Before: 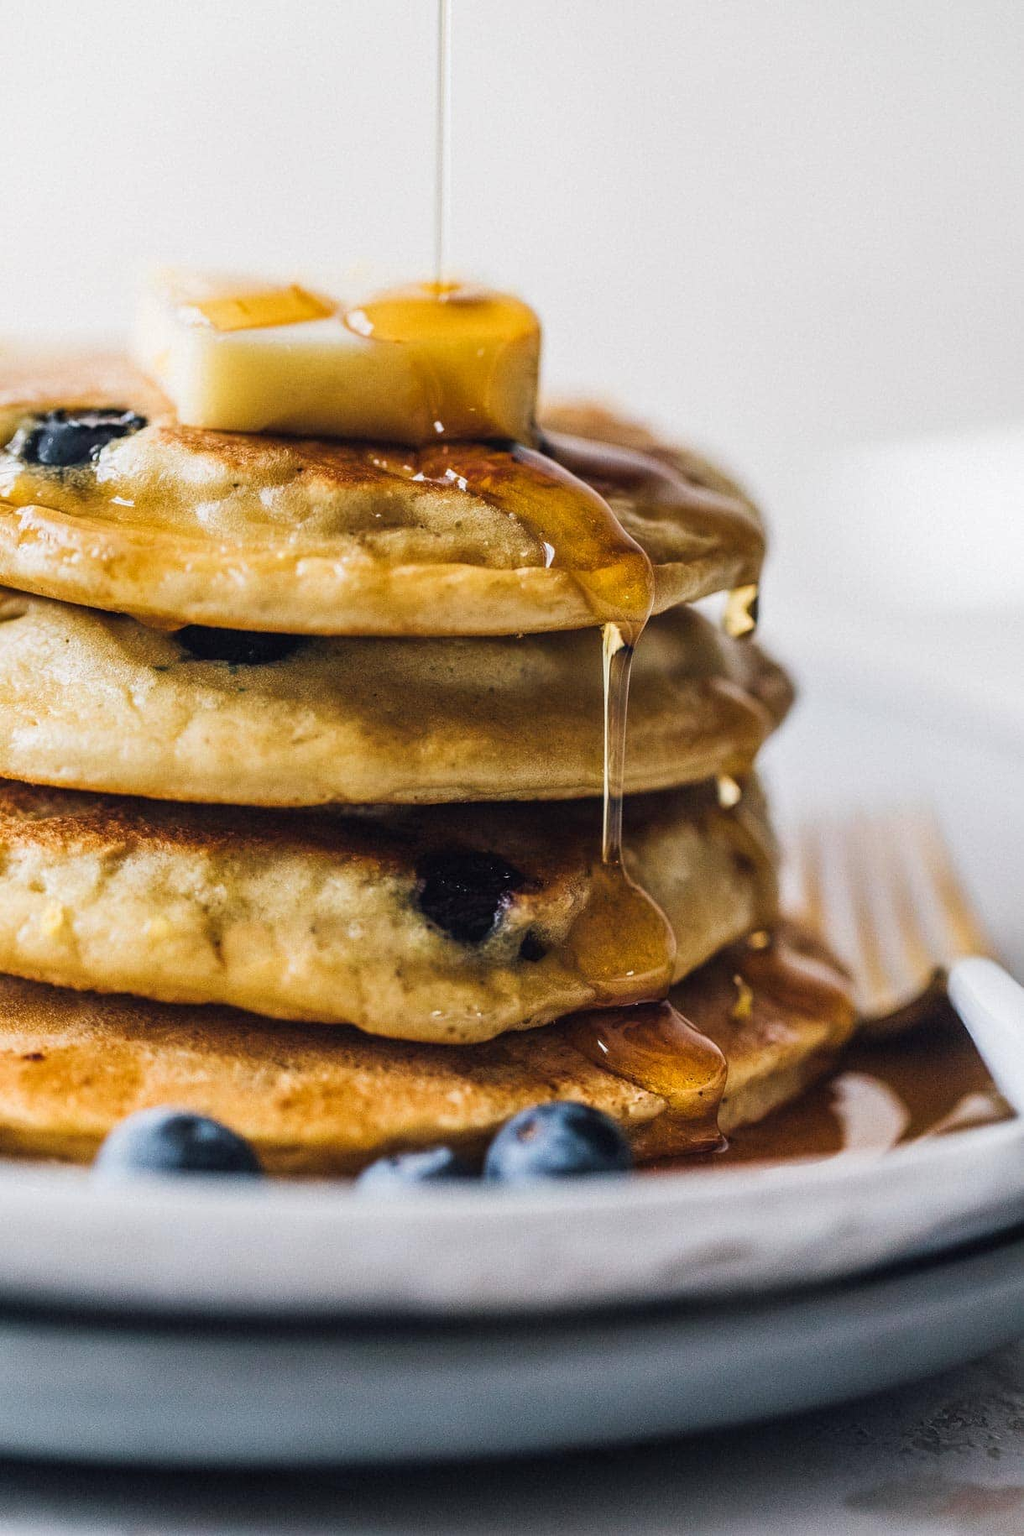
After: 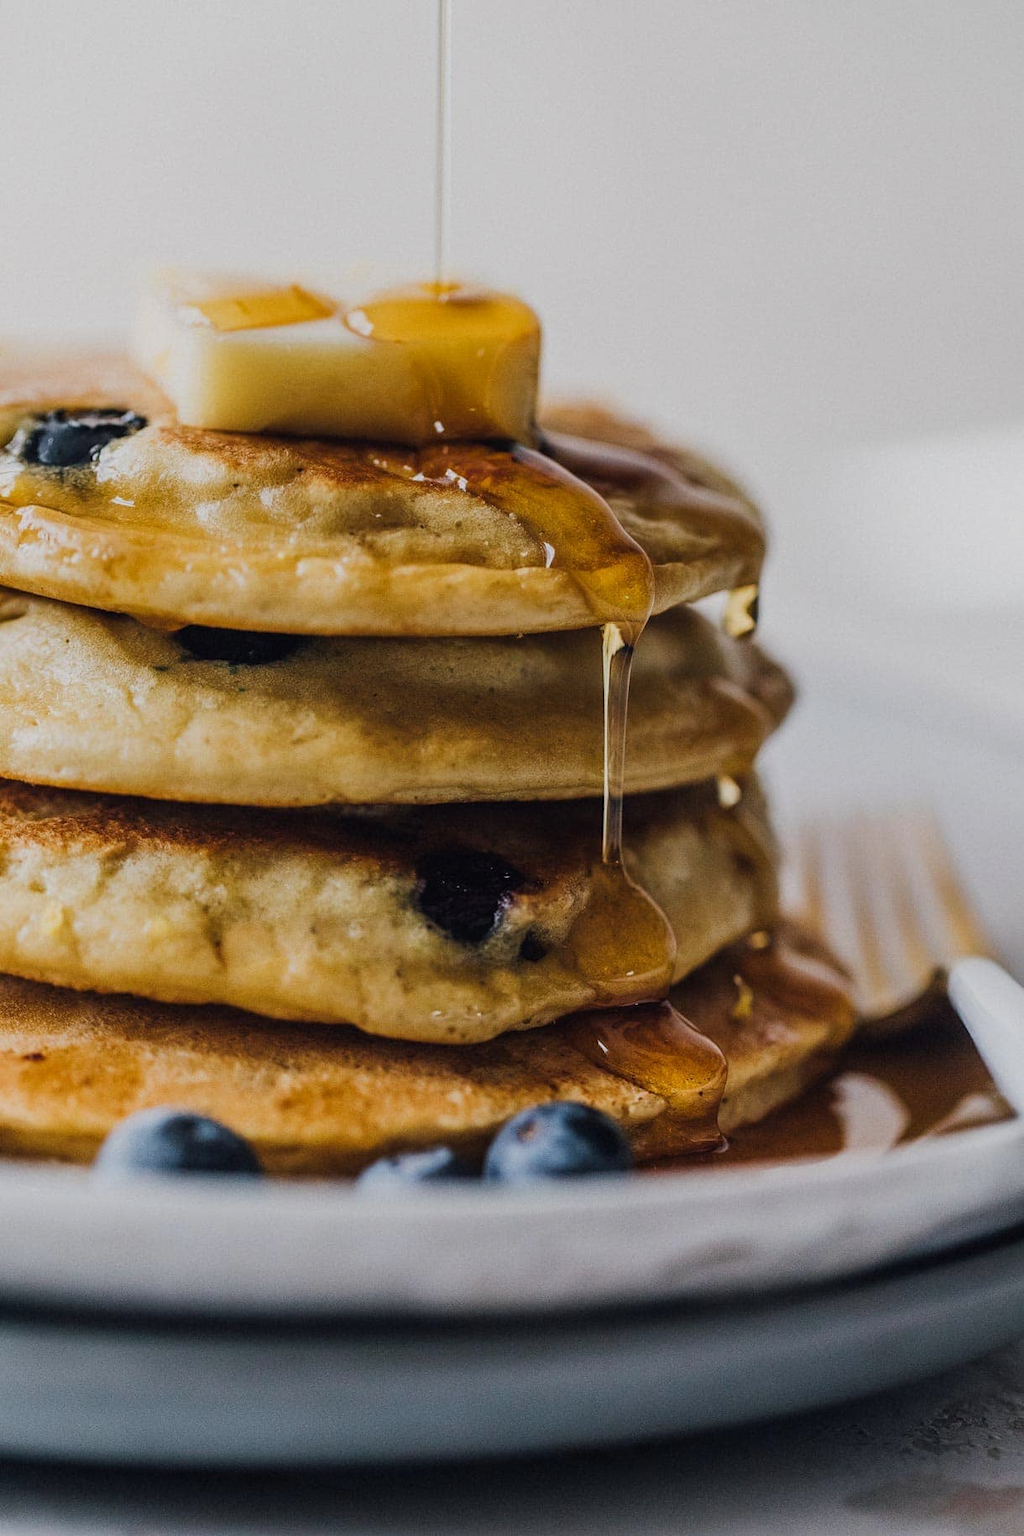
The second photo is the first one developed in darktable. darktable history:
exposure: exposure -0.492 EV, compensate exposure bias true, compensate highlight preservation false
